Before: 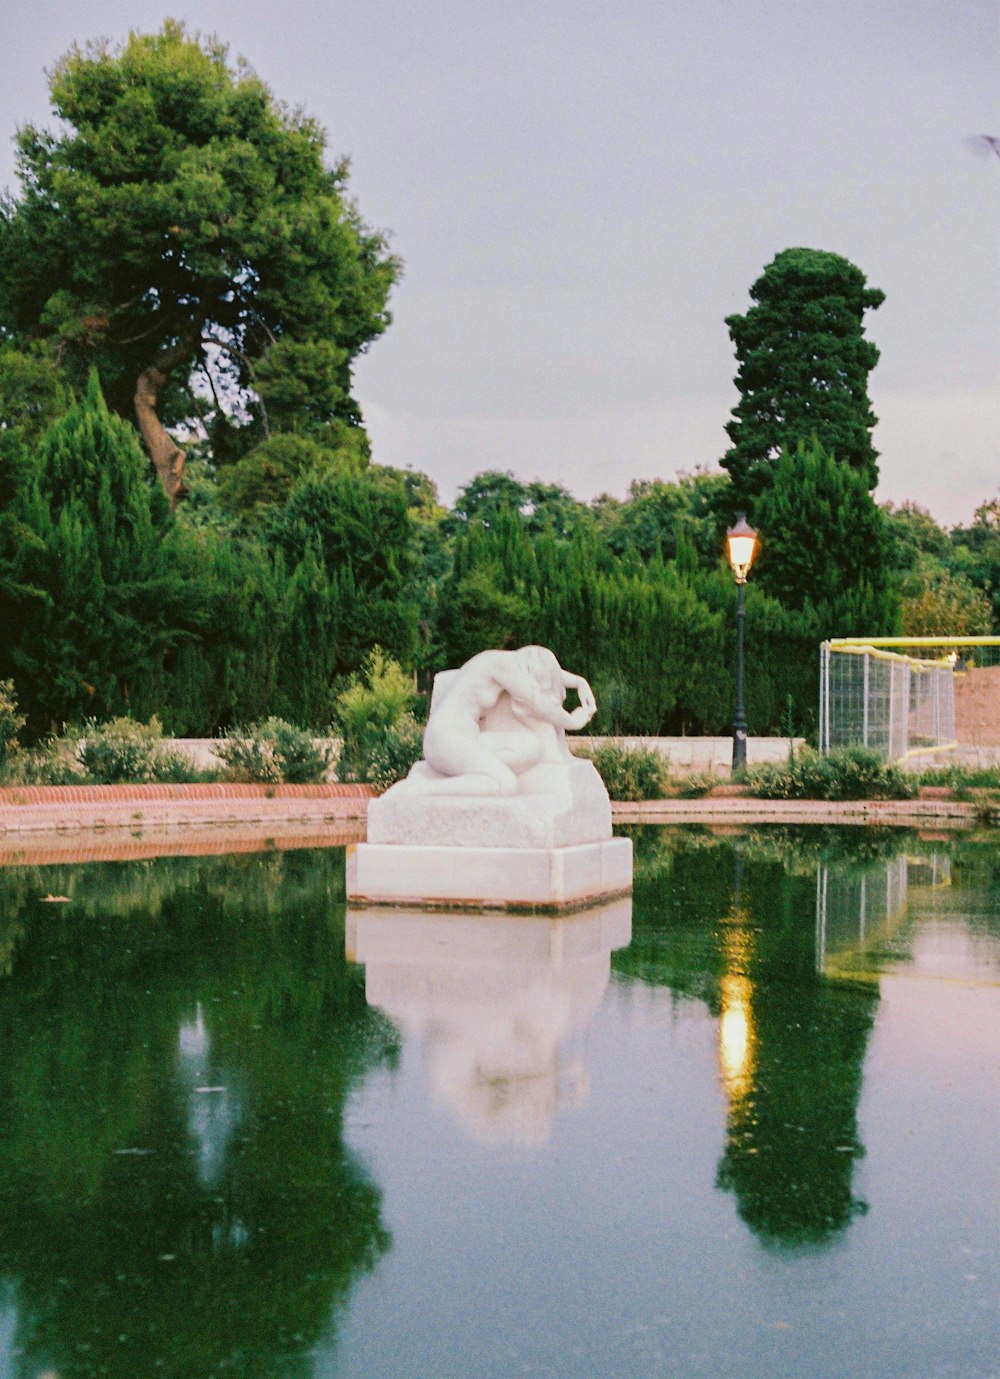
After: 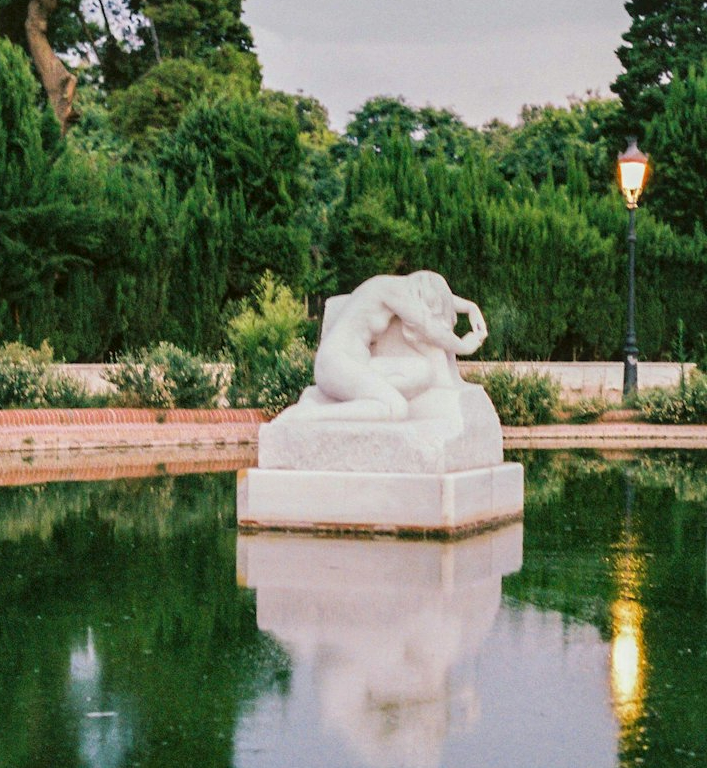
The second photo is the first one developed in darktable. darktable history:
local contrast: on, module defaults
crop: left 10.999%, top 27.256%, right 18.277%, bottom 17.028%
